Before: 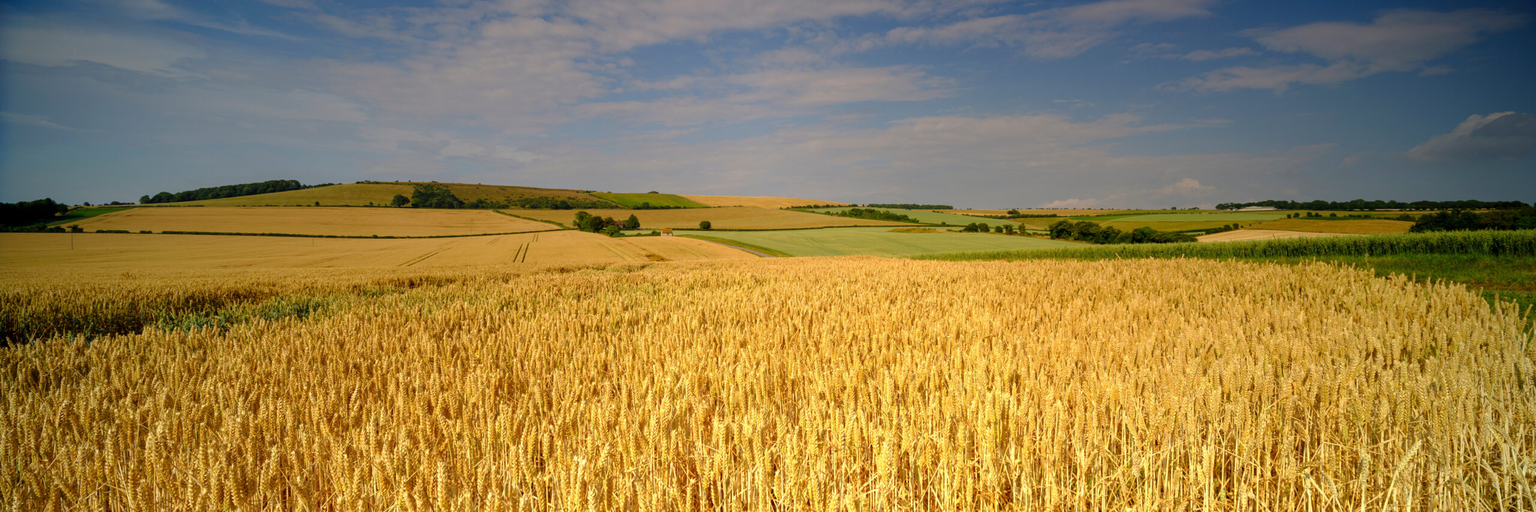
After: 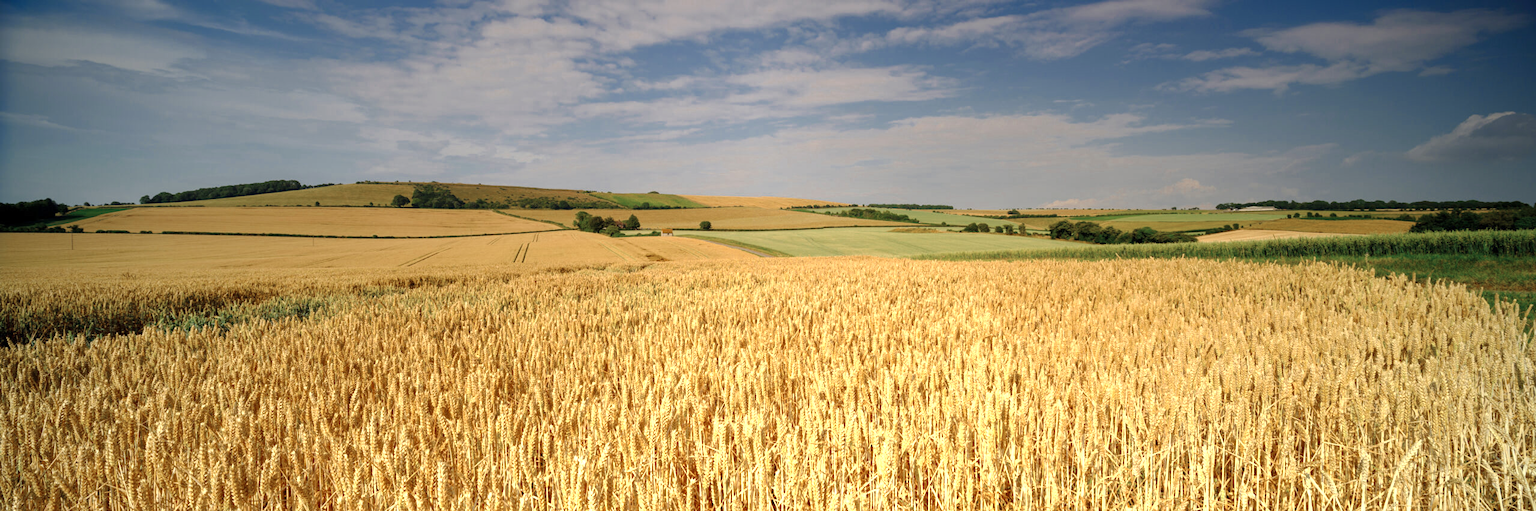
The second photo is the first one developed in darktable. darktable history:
exposure: exposure 0.574 EV, compensate highlight preservation false
color zones: curves: ch0 [(0, 0.5) (0.125, 0.4) (0.25, 0.5) (0.375, 0.4) (0.5, 0.4) (0.625, 0.35) (0.75, 0.35) (0.875, 0.5)]; ch1 [(0, 0.35) (0.125, 0.45) (0.25, 0.35) (0.375, 0.35) (0.5, 0.35) (0.625, 0.35) (0.75, 0.45) (0.875, 0.35)]; ch2 [(0, 0.6) (0.125, 0.5) (0.25, 0.5) (0.375, 0.6) (0.5, 0.6) (0.625, 0.5) (0.75, 0.5) (0.875, 0.5)]
